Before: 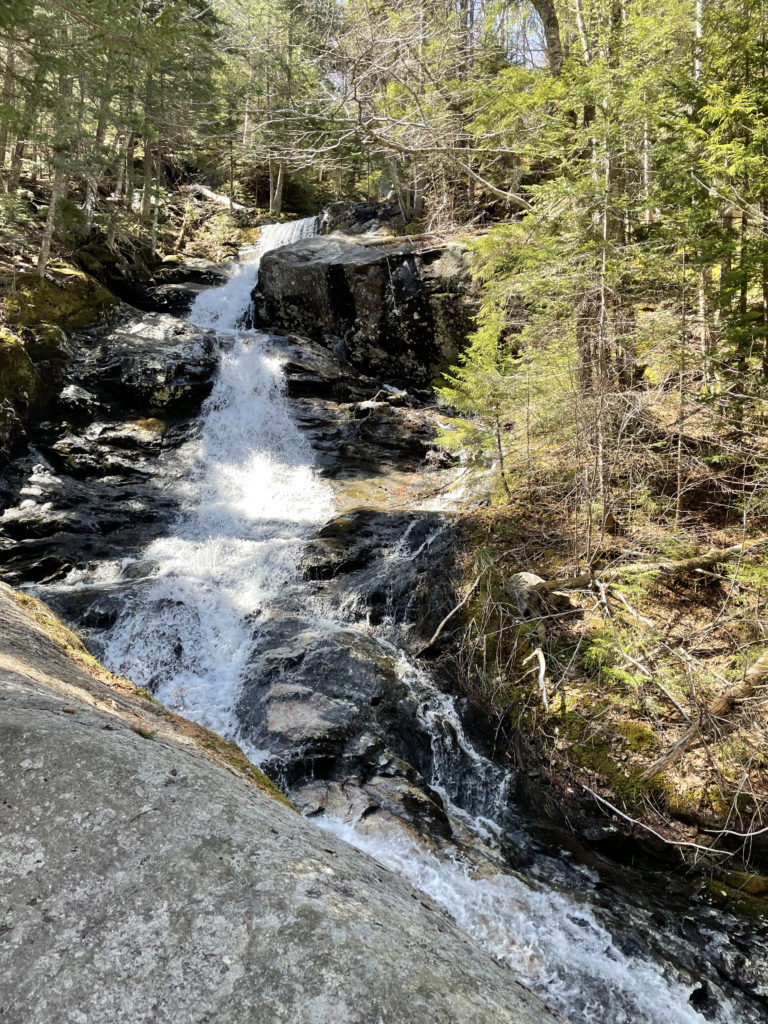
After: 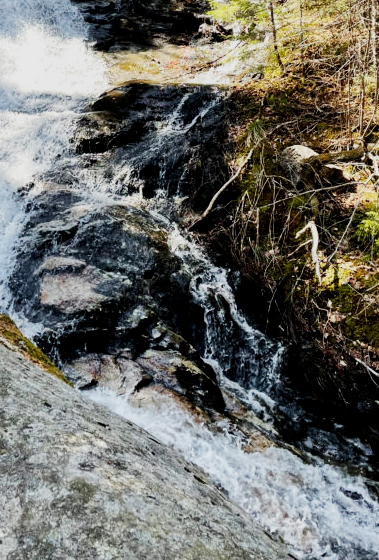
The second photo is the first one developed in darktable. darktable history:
crop: left 29.672%, top 41.786%, right 20.851%, bottom 3.487%
sigmoid: contrast 1.81, skew -0.21, preserve hue 0%, red attenuation 0.1, red rotation 0.035, green attenuation 0.1, green rotation -0.017, blue attenuation 0.15, blue rotation -0.052, base primaries Rec2020
local contrast: highlights 100%, shadows 100%, detail 120%, midtone range 0.2
